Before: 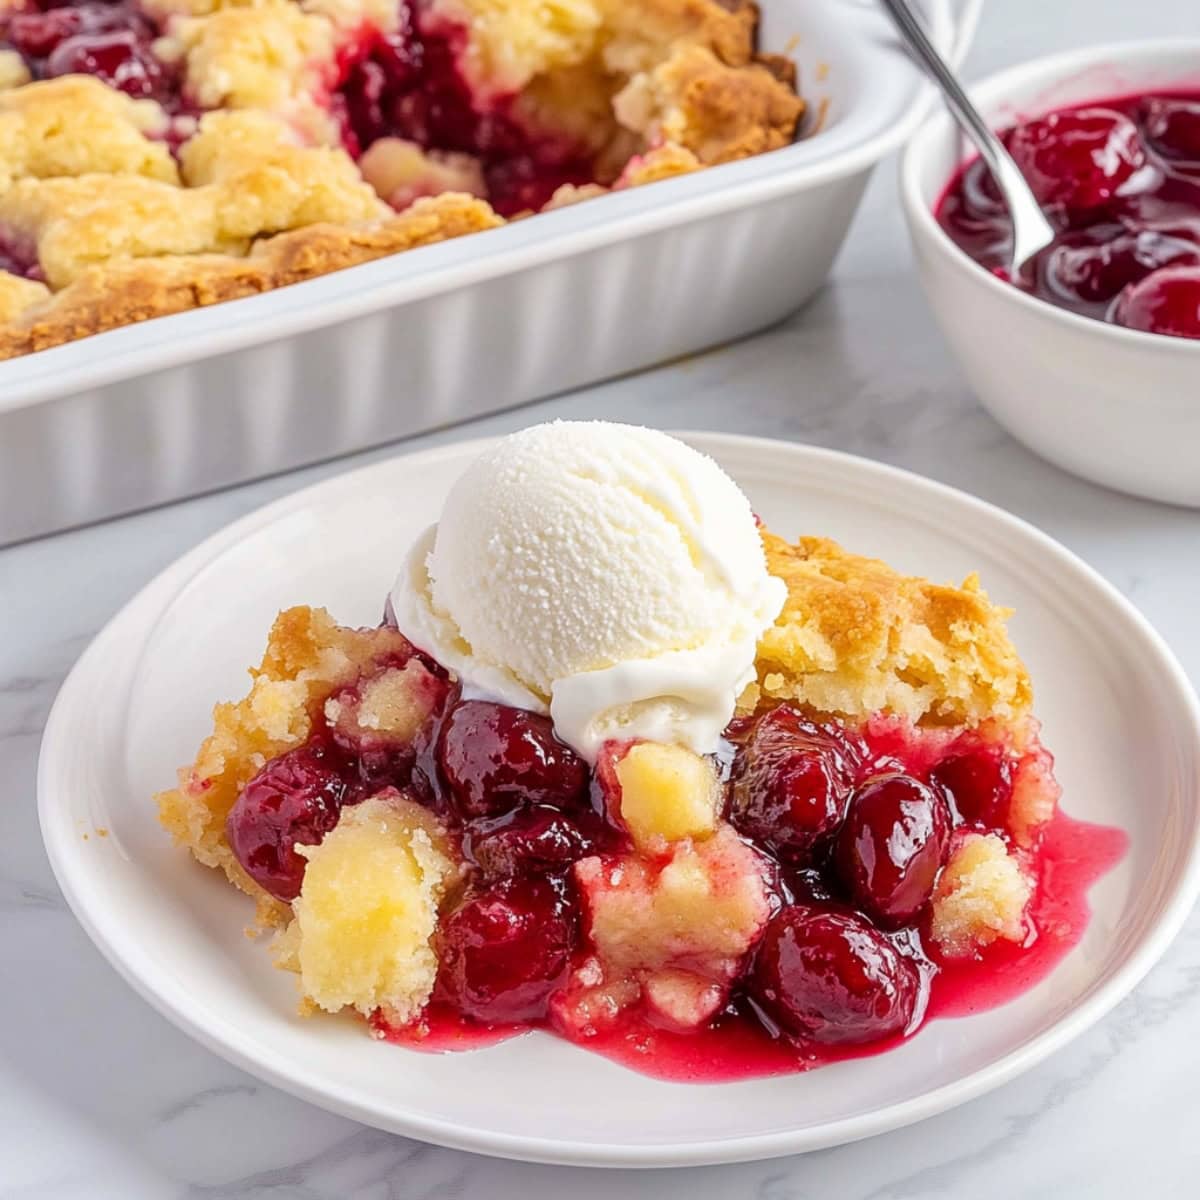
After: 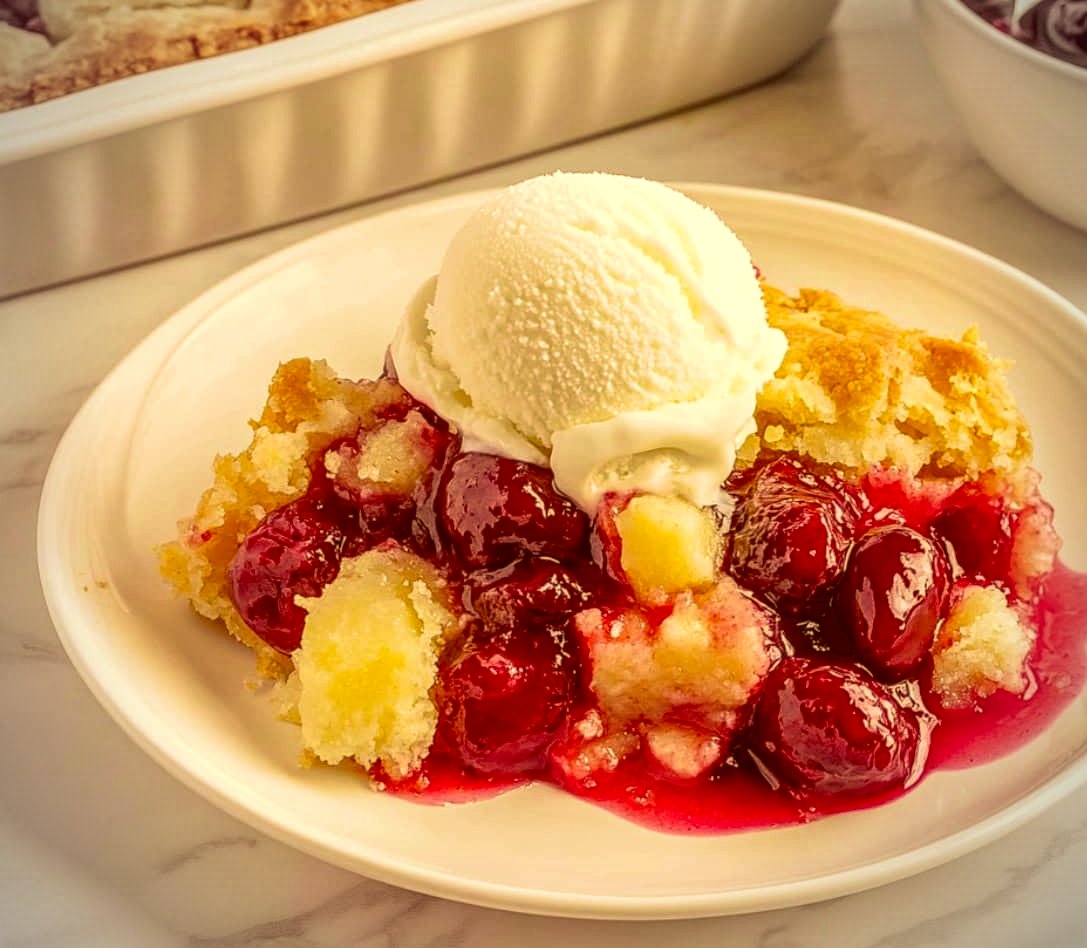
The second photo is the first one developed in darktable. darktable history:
velvia: strength 67.64%, mid-tones bias 0.974
vignetting: on, module defaults
crop: top 20.702%, right 9.374%, bottom 0.24%
local contrast: highlights 4%, shadows 3%, detail 133%
color correction: highlights a* 1.12, highlights b* 23.78, shadows a* 15.41, shadows b* 24.78
